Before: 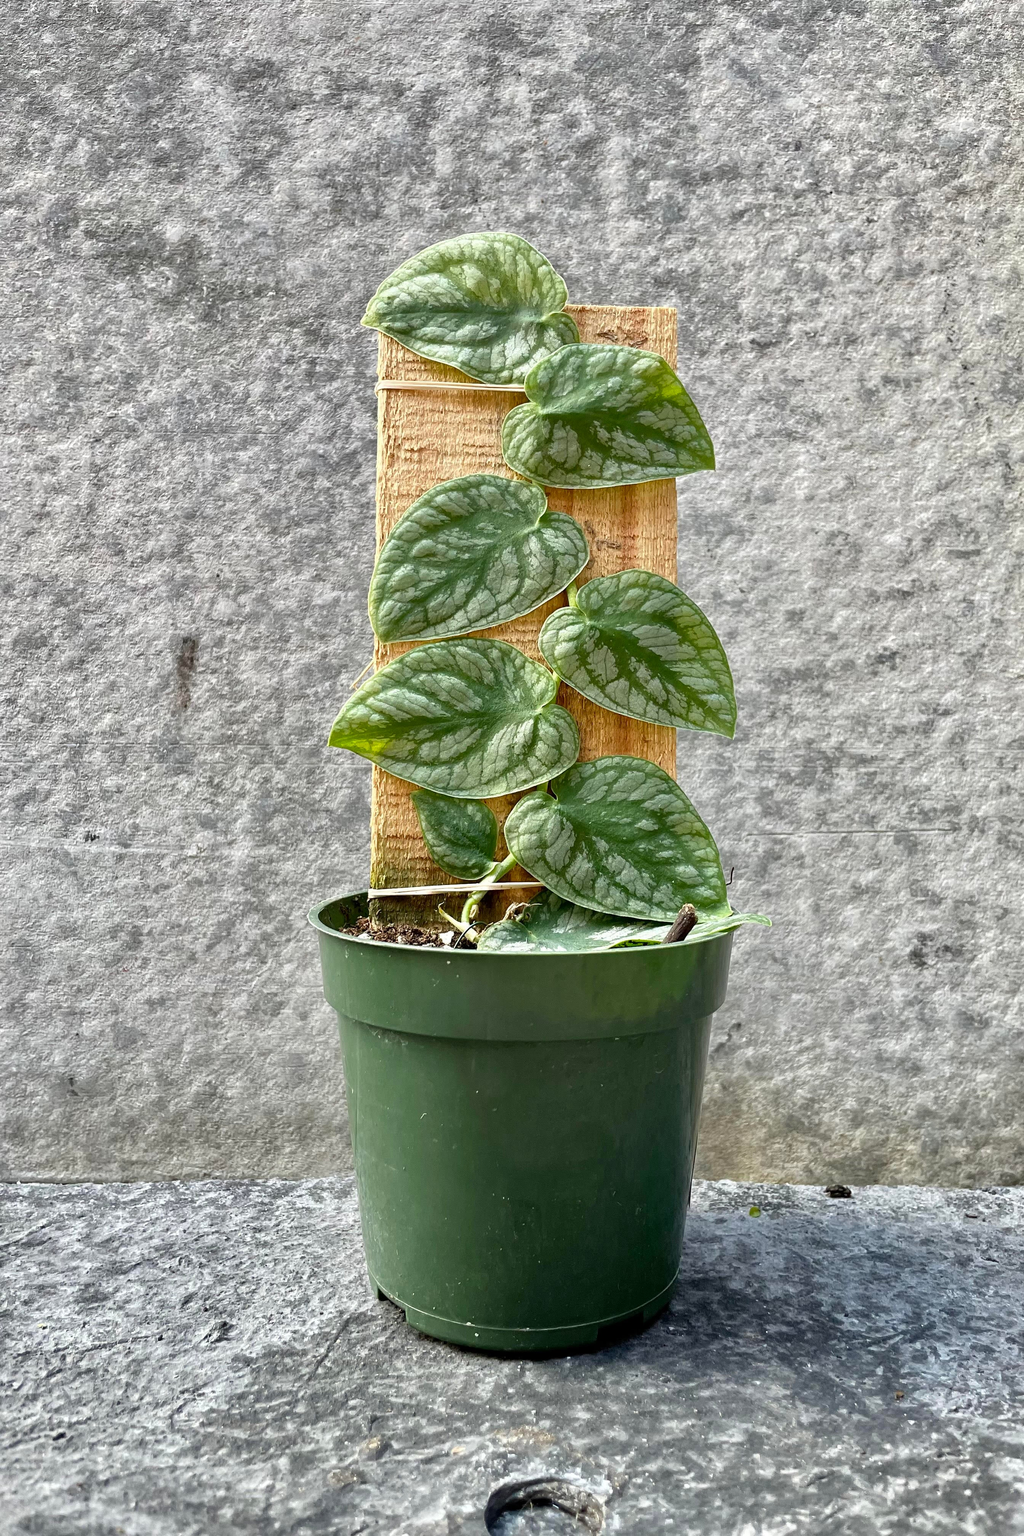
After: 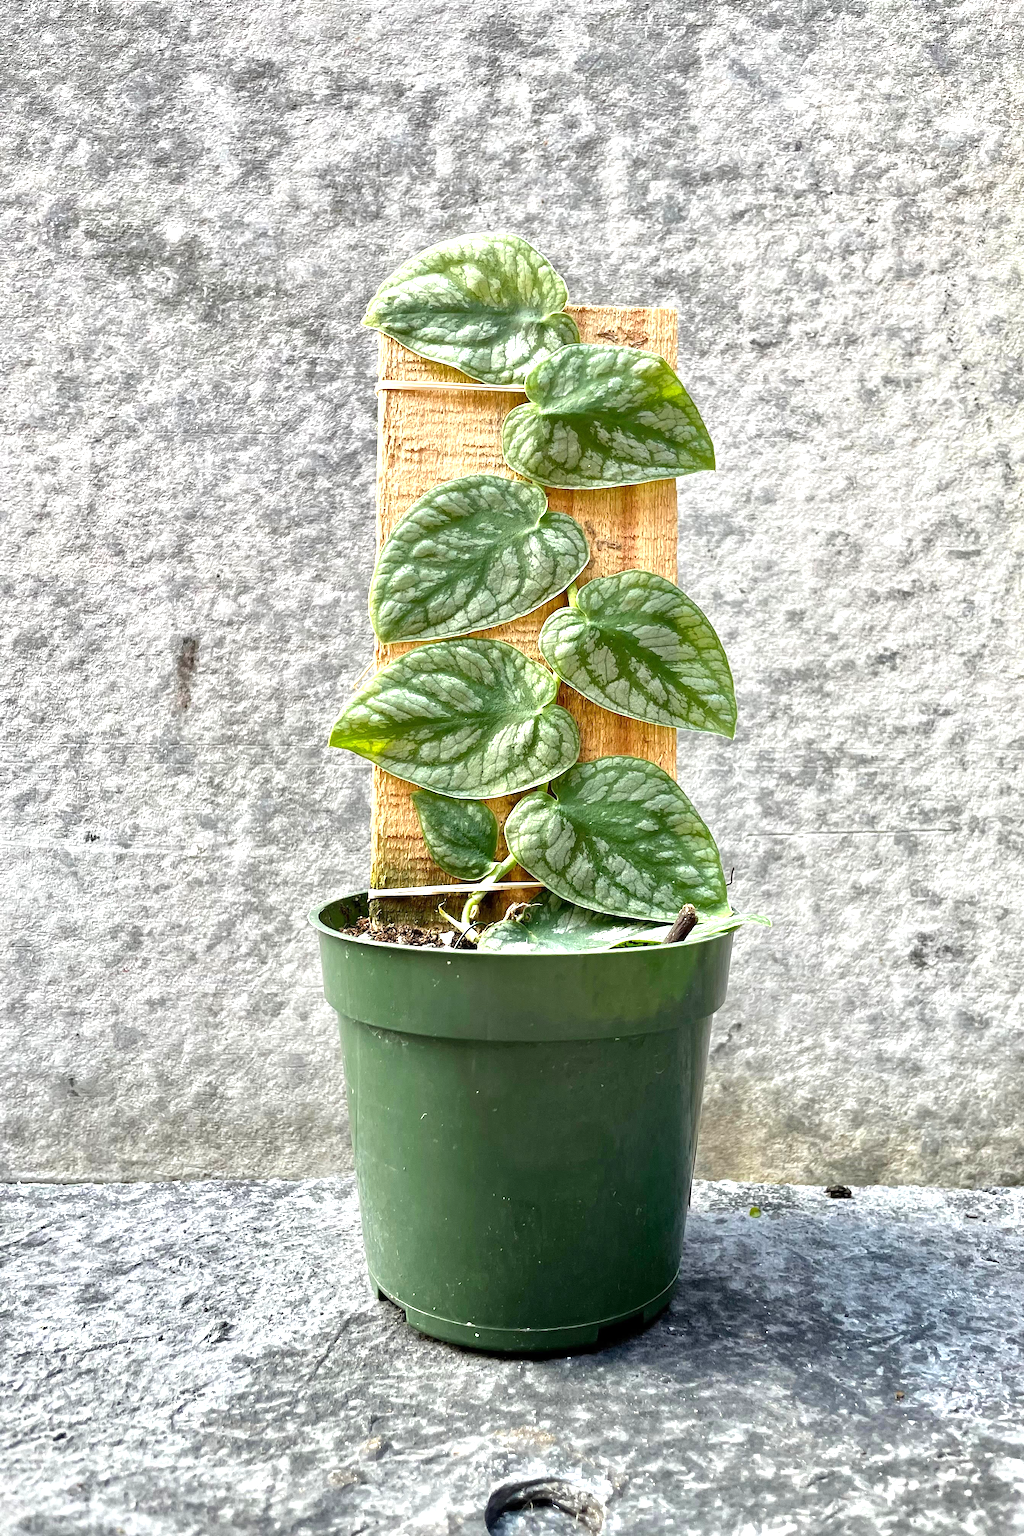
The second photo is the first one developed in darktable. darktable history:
tone equalizer: -8 EV -0.713 EV, -7 EV -0.719 EV, -6 EV -0.627 EV, -5 EV -0.375 EV, -3 EV 0.366 EV, -2 EV 0.6 EV, -1 EV 0.695 EV, +0 EV 0.741 EV, smoothing diameter 24.82%, edges refinement/feathering 10.18, preserve details guided filter
